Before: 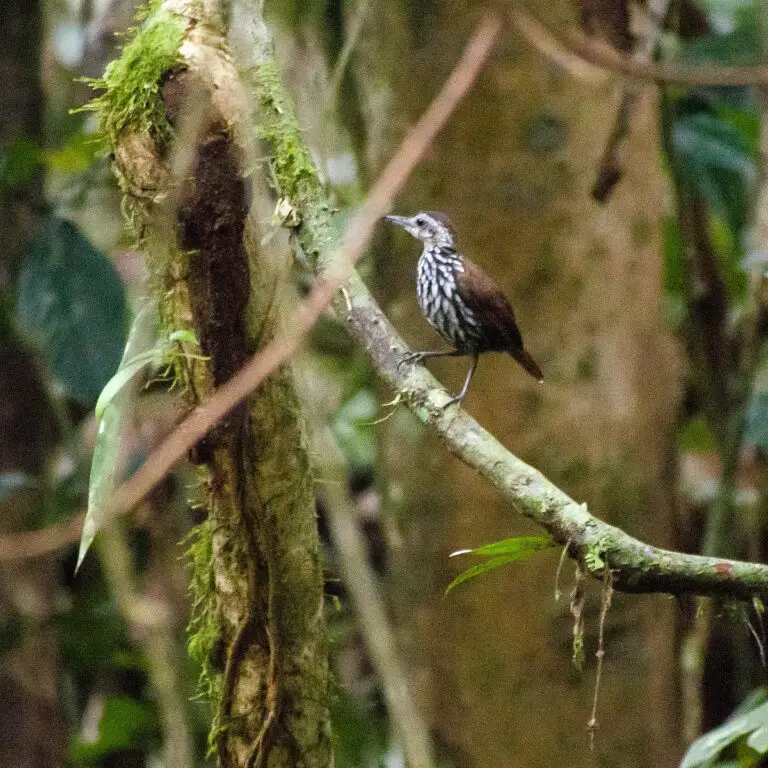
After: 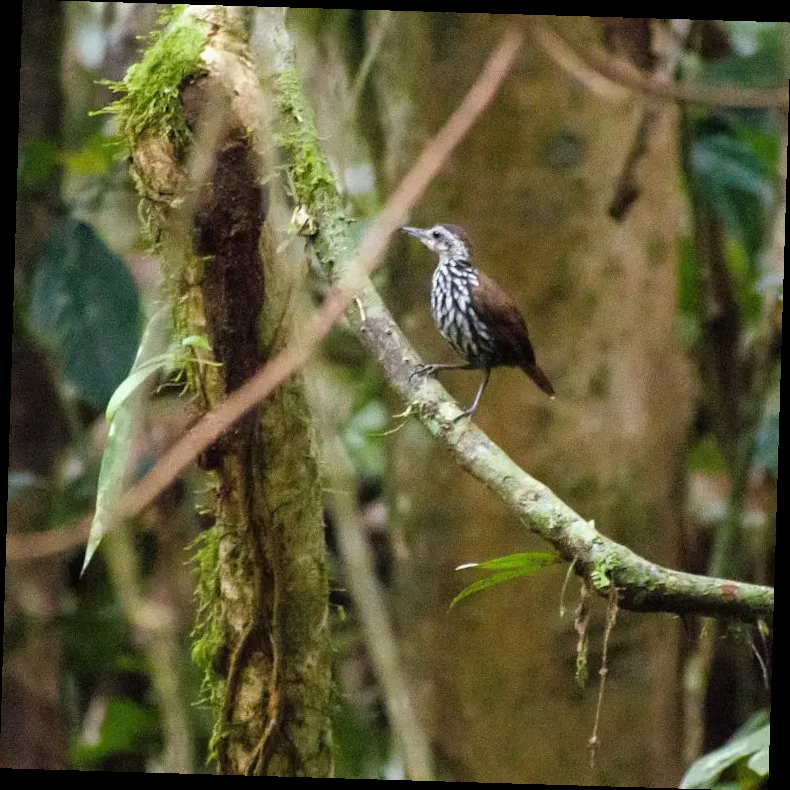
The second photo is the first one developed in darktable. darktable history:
rotate and perspective: rotation 1.72°, automatic cropping off
